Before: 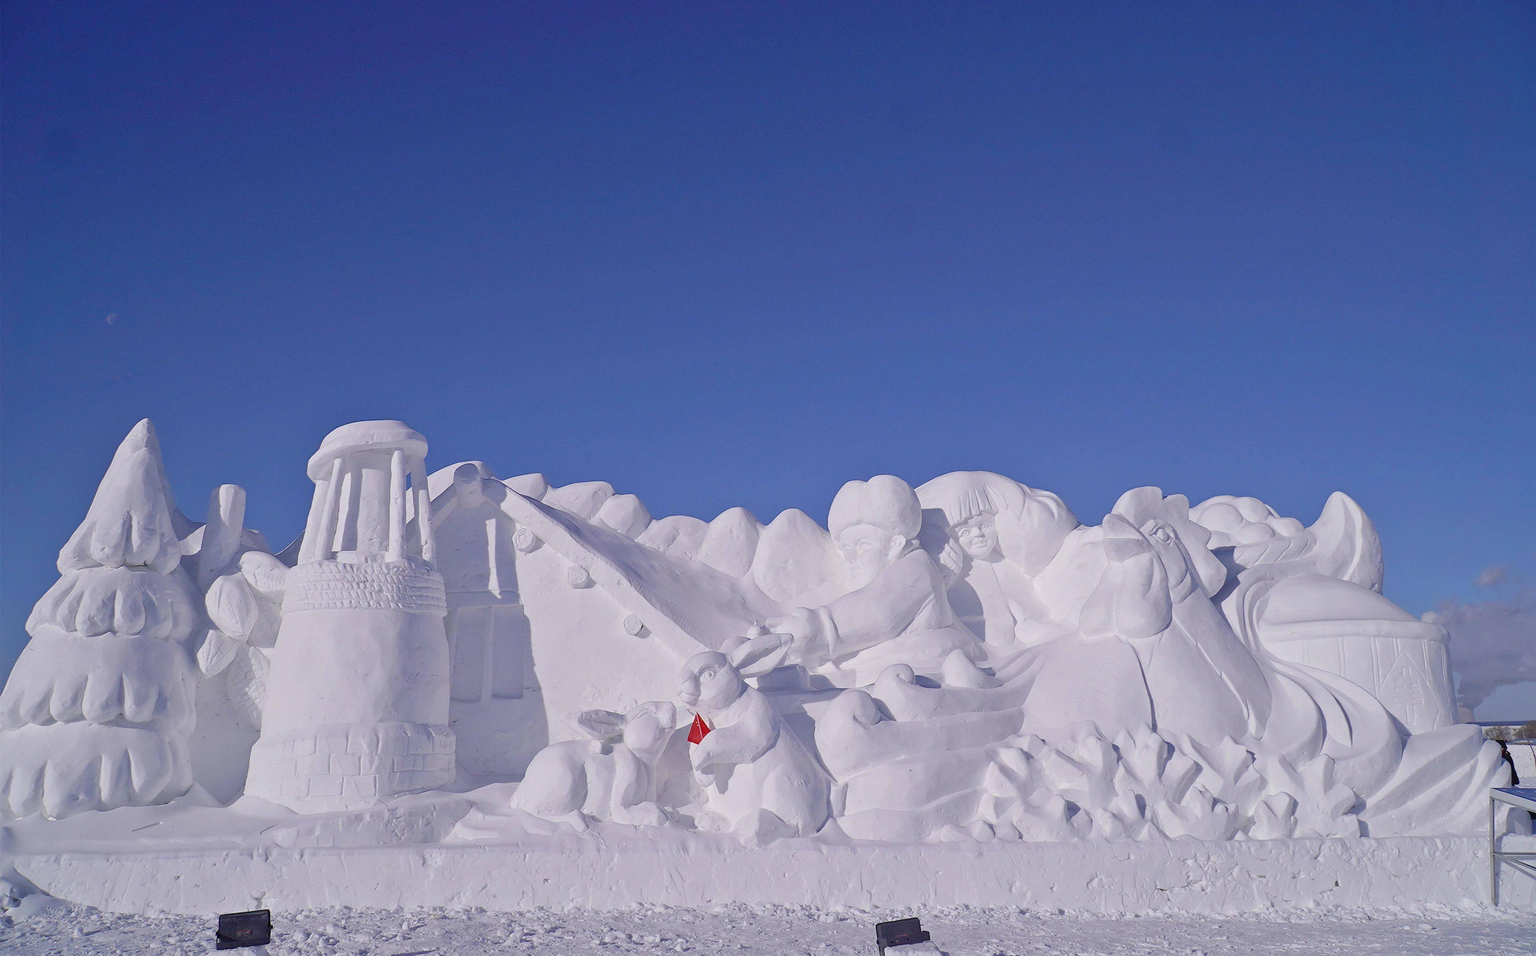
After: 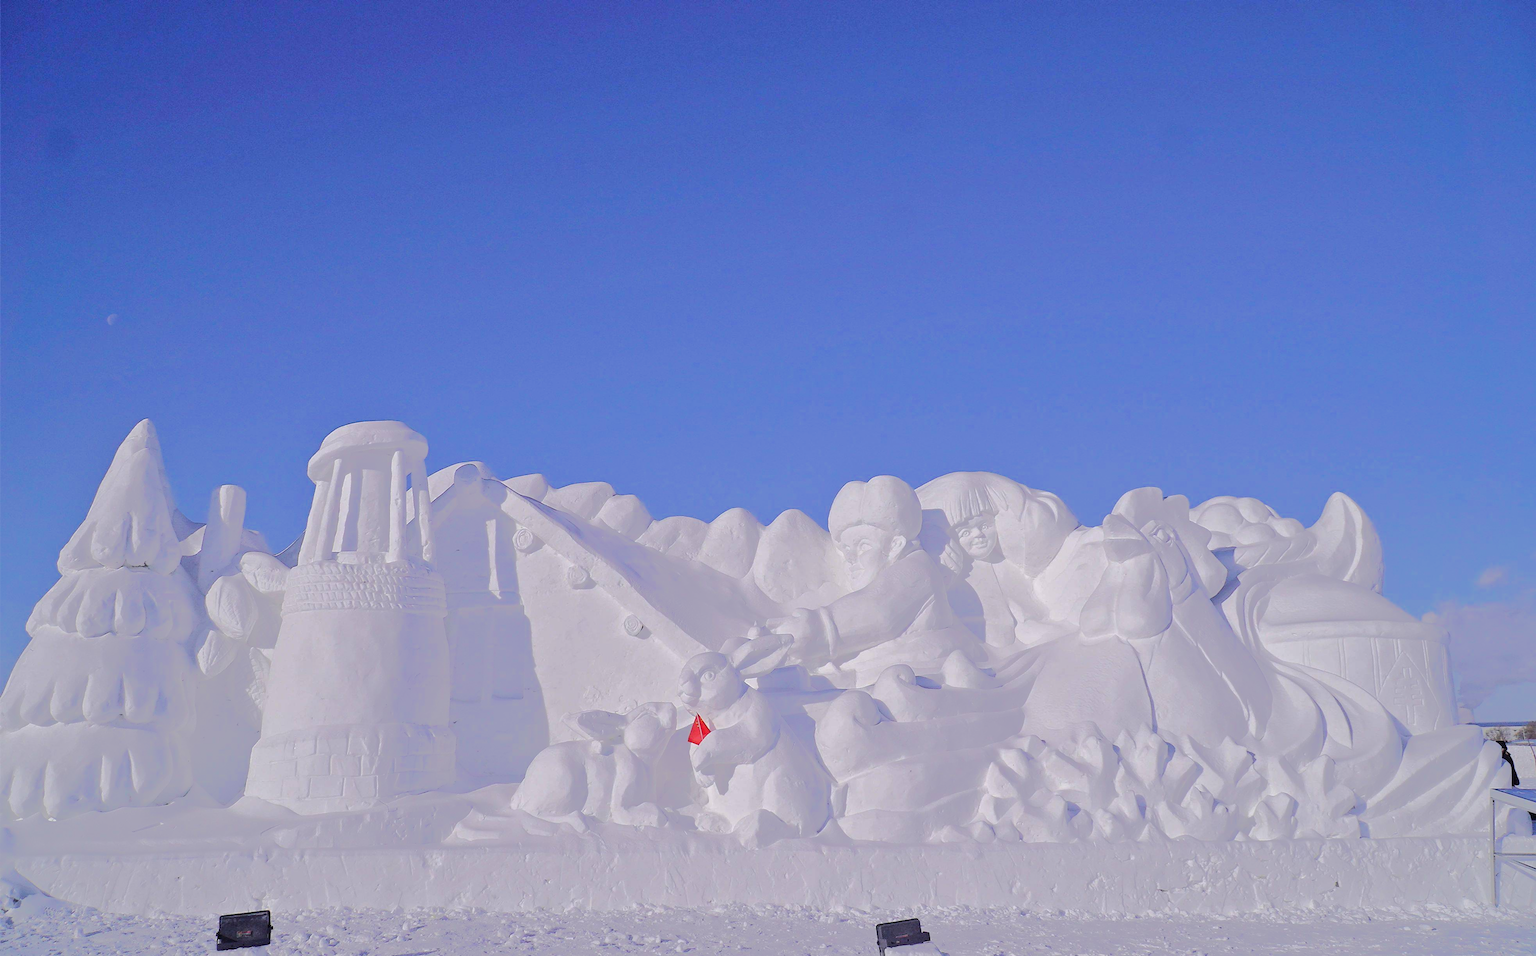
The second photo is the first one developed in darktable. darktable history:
tone equalizer: -8 EV -0.497 EV, -7 EV -0.349 EV, -6 EV -0.055 EV, -5 EV 0.413 EV, -4 EV 0.967 EV, -3 EV 0.775 EV, -2 EV -0.011 EV, -1 EV 0.128 EV, +0 EV -0.028 EV, edges refinement/feathering 500, mask exposure compensation -1.57 EV, preserve details no
